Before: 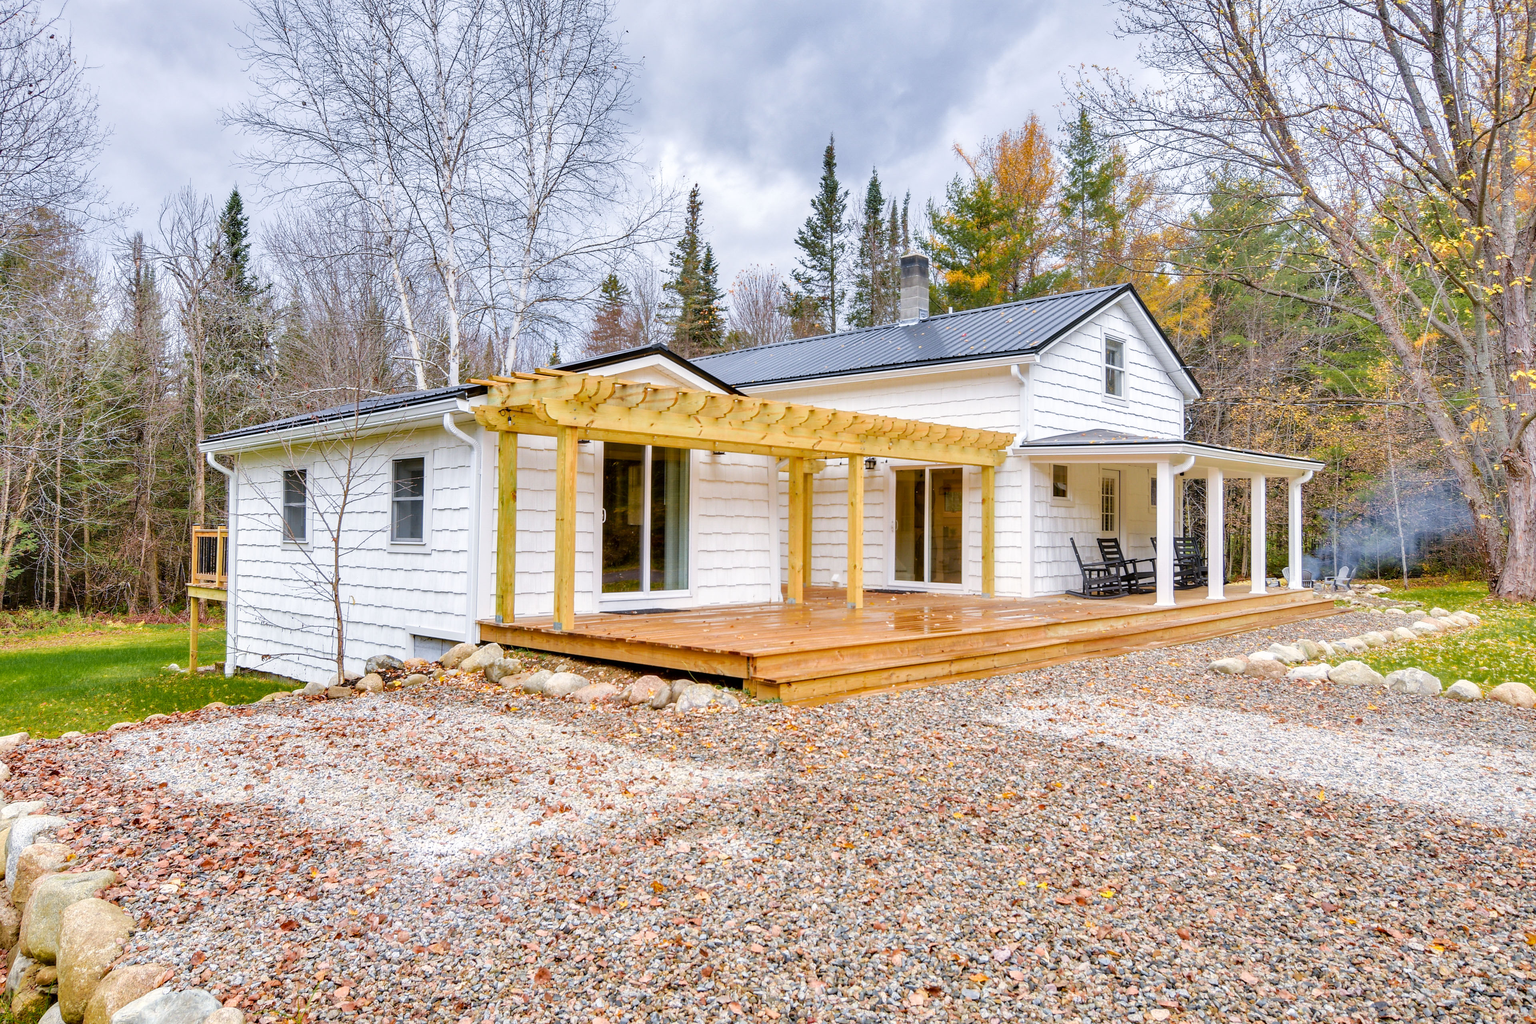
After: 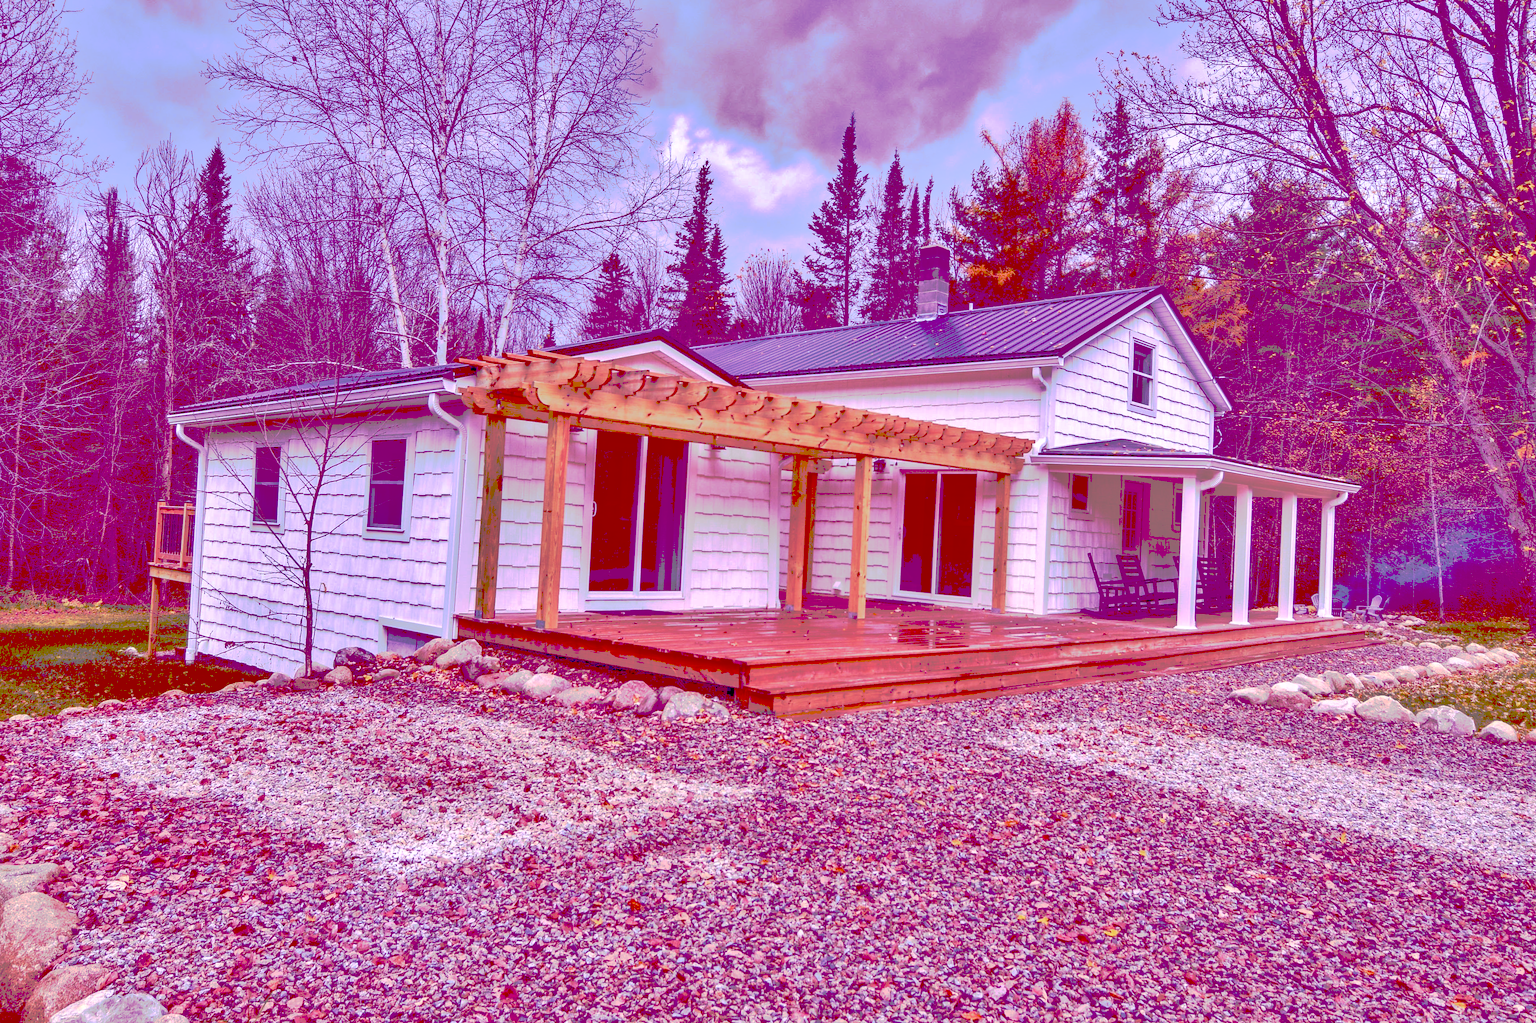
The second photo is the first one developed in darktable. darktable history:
crop and rotate: angle -2.38°
tone curve: curves: ch0 [(0, 0) (0.003, 0.449) (0.011, 0.449) (0.025, 0.449) (0.044, 0.45) (0.069, 0.453) (0.1, 0.453) (0.136, 0.455) (0.177, 0.458) (0.224, 0.462) (0.277, 0.47) (0.335, 0.491) (0.399, 0.522) (0.468, 0.561) (0.543, 0.619) (0.623, 0.69) (0.709, 0.756) (0.801, 0.802) (0.898, 0.825) (1, 1)], preserve colors none
shadows and highlights: shadows 40, highlights -54, highlights color adjustment 46%, low approximation 0.01, soften with gaussian
contrast brightness saturation: contrast 0.22, brightness -0.19, saturation 0.24
white balance: red 1.009, blue 1.027
rotate and perspective: automatic cropping off
color balance: mode lift, gamma, gain (sRGB), lift [1, 1, 0.101, 1]
